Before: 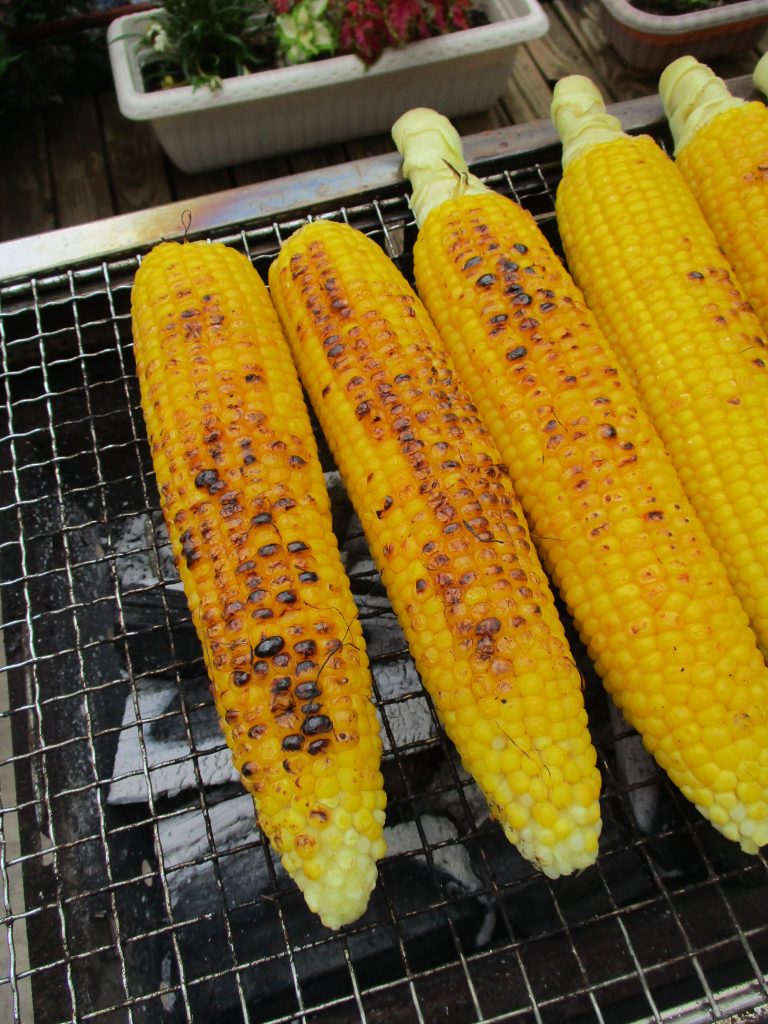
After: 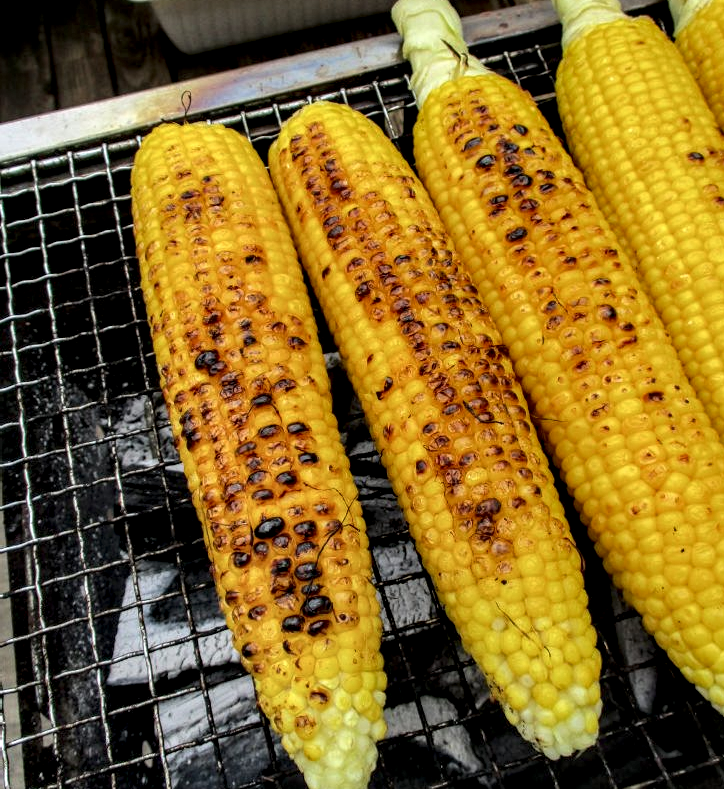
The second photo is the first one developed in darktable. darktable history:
local contrast: highlights 20%, detail 197%
crop and rotate: angle 0.03°, top 11.643%, right 5.651%, bottom 11.189%
